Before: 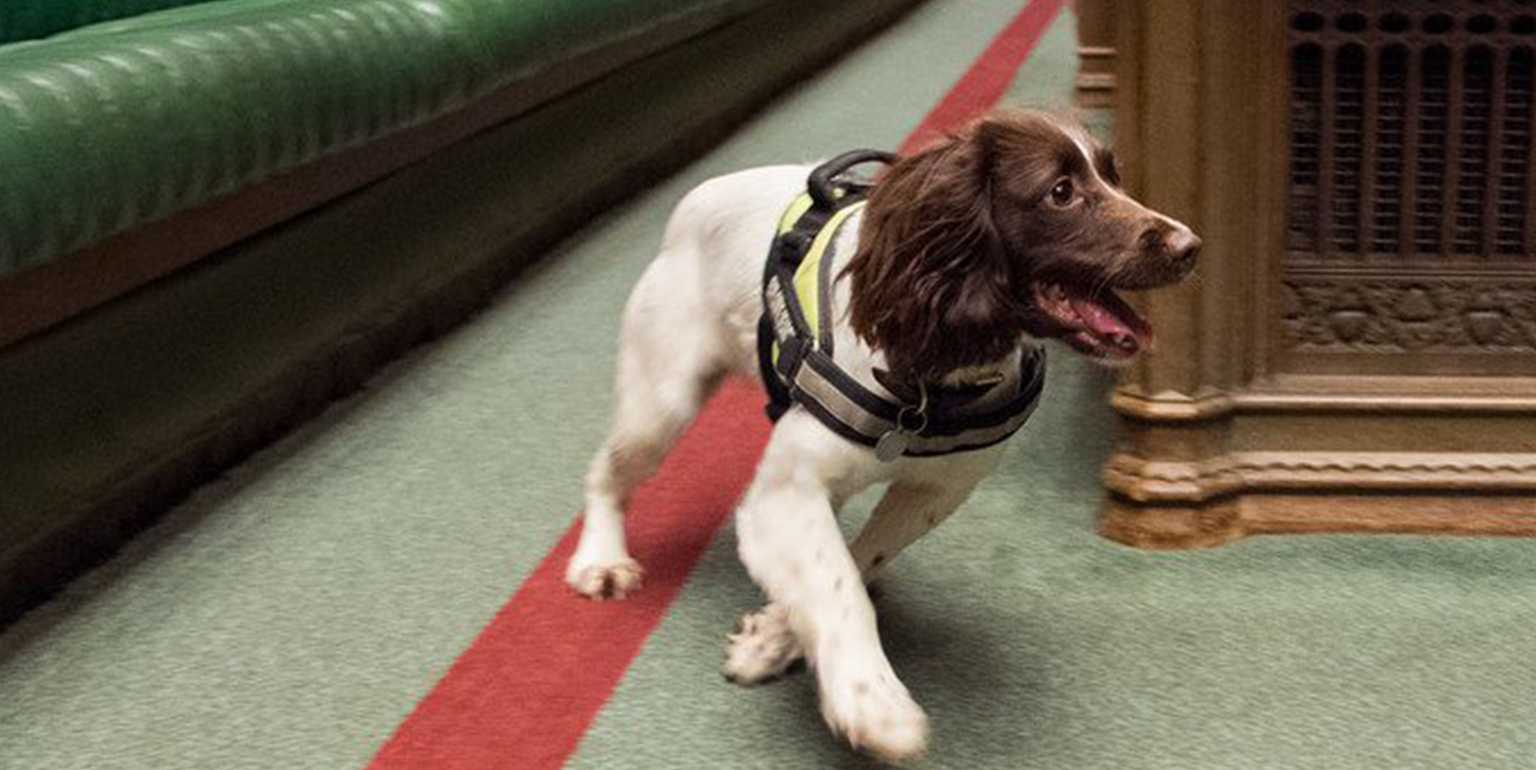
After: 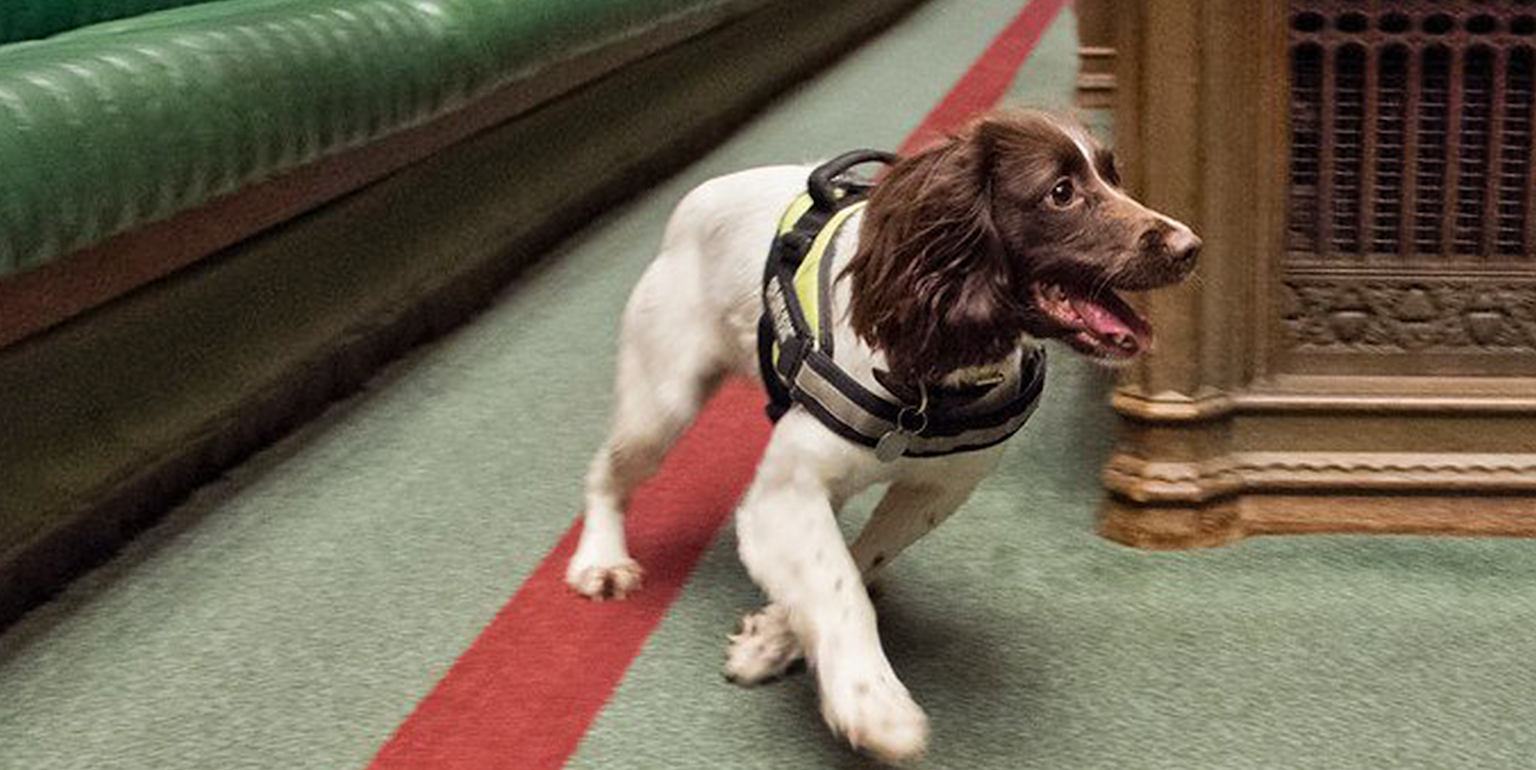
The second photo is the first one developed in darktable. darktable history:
sharpen: on, module defaults
color correction: highlights a* -0.182, highlights b* -0.124
shadows and highlights: highlights color adjustment 0%, low approximation 0.01, soften with gaussian
